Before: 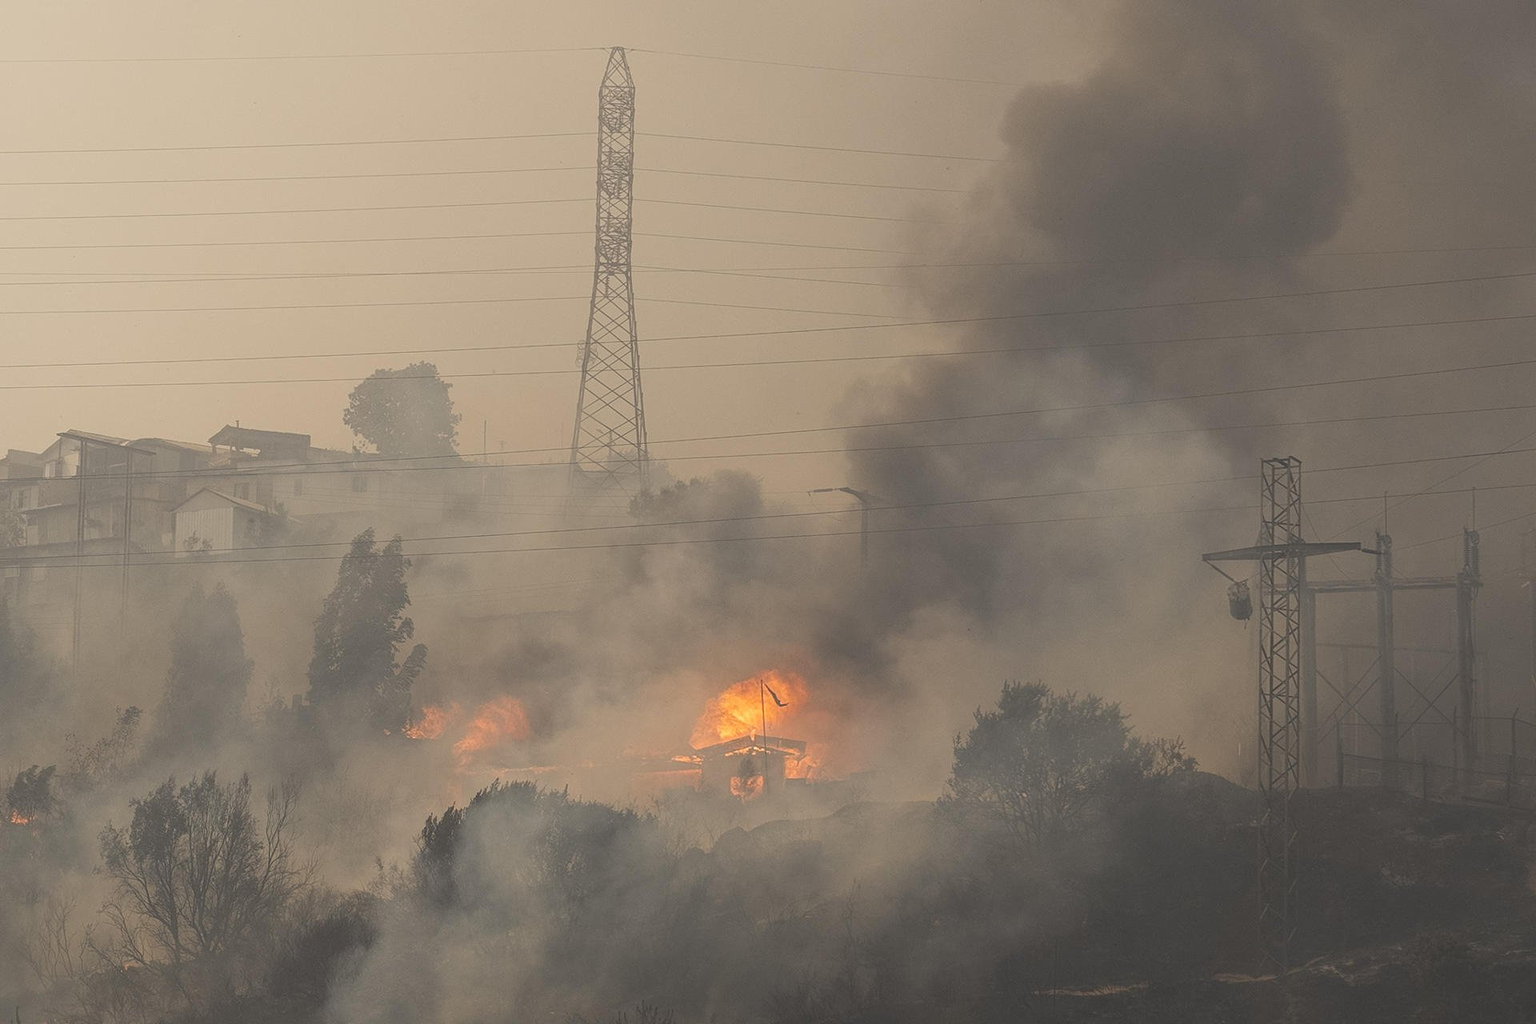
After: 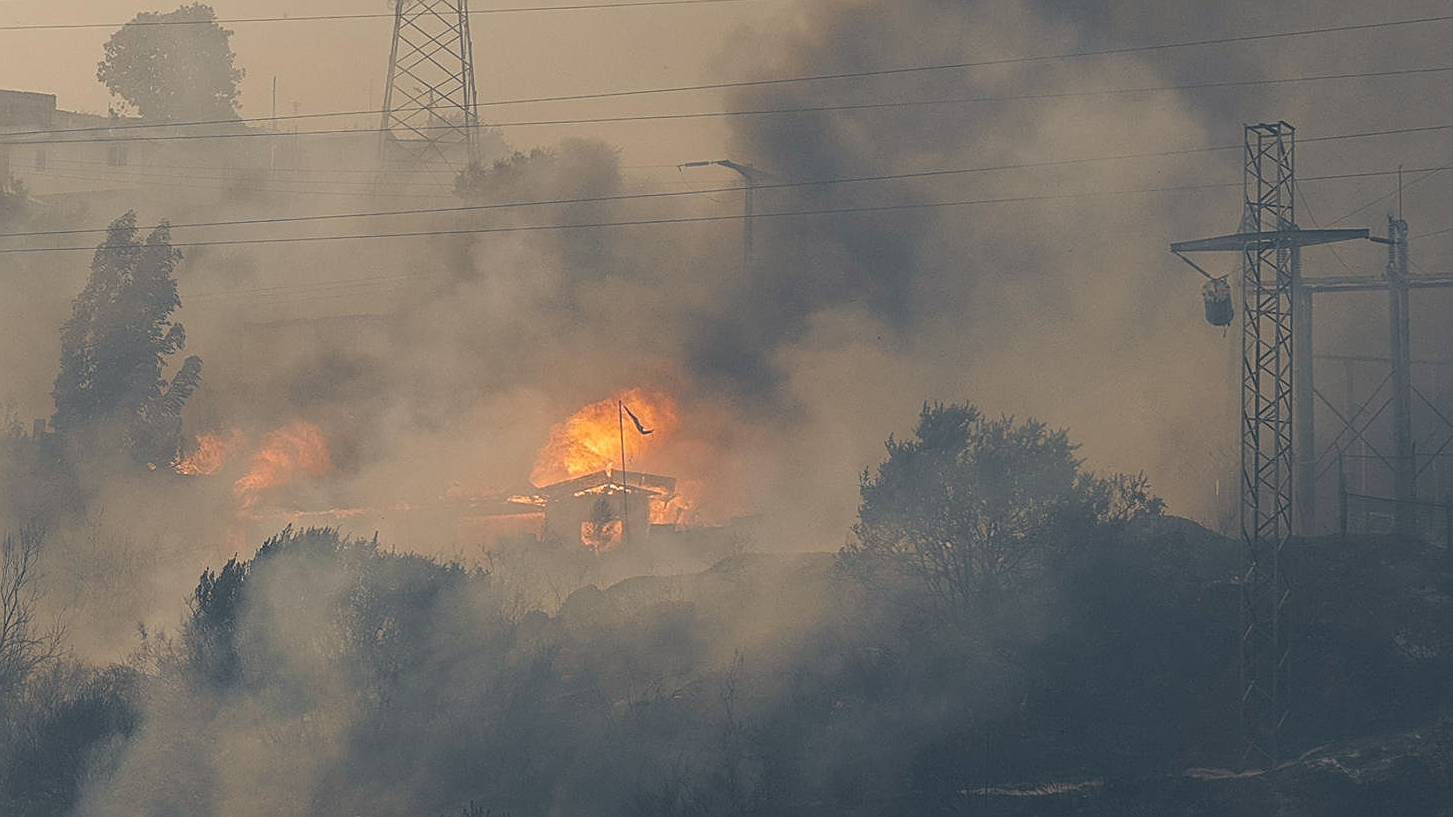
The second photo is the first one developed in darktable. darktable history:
sharpen: on, module defaults
crop and rotate: left 17.299%, top 35.115%, right 7.015%, bottom 1.024%
split-toning: shadows › hue 216°, shadows › saturation 1, highlights › hue 57.6°, balance -33.4
